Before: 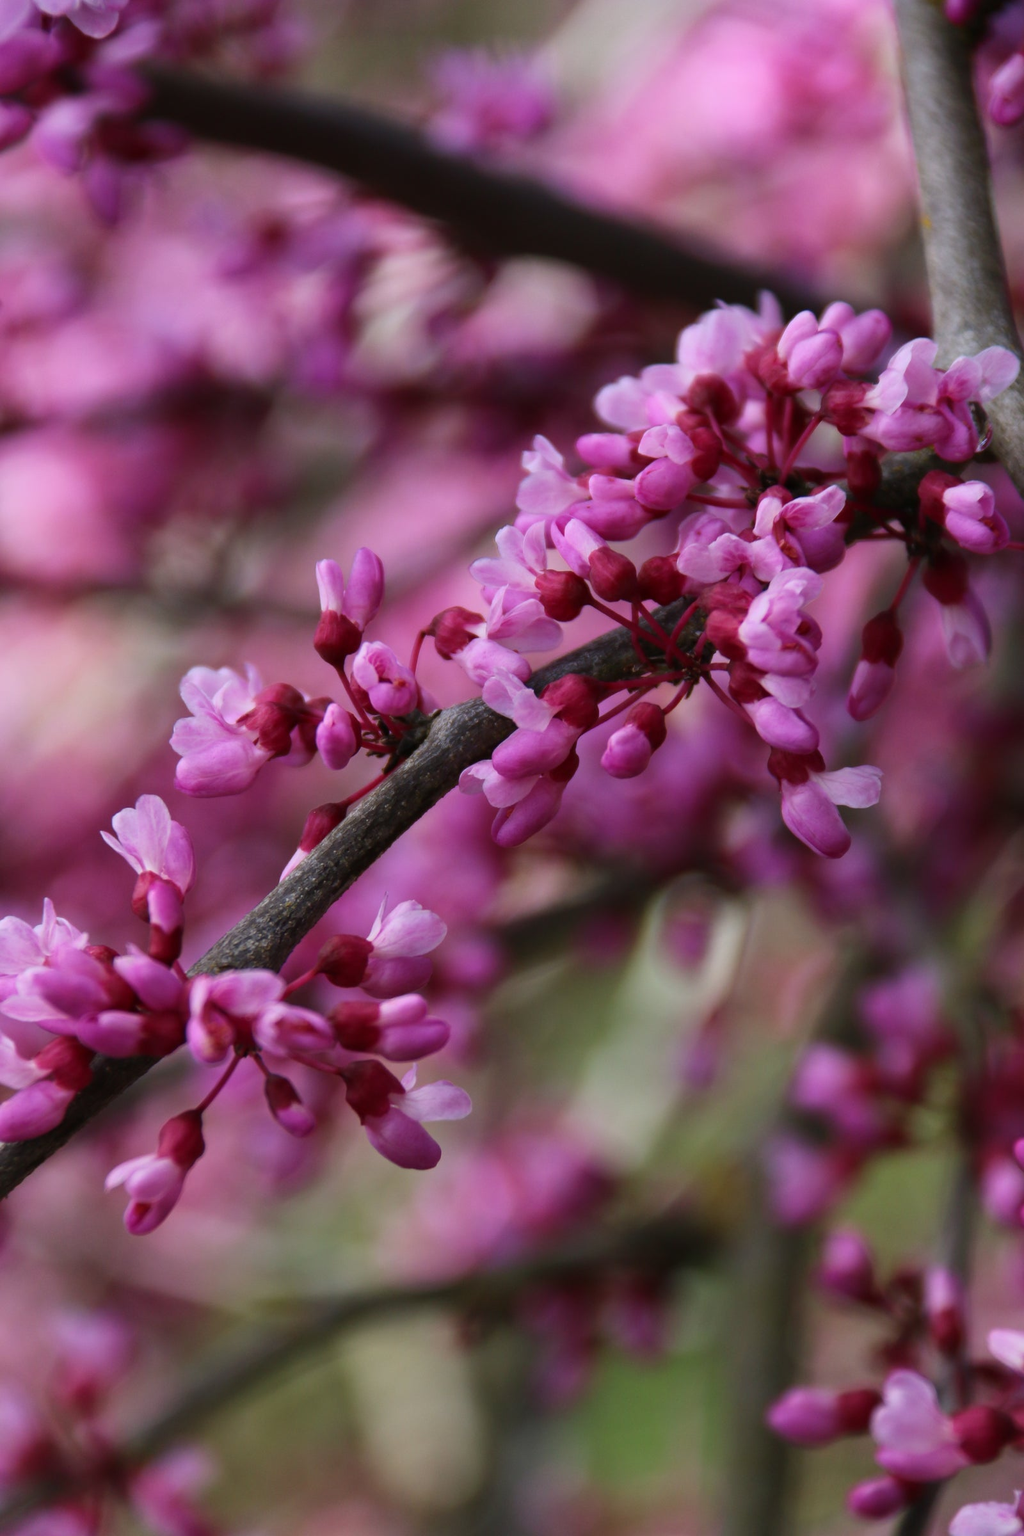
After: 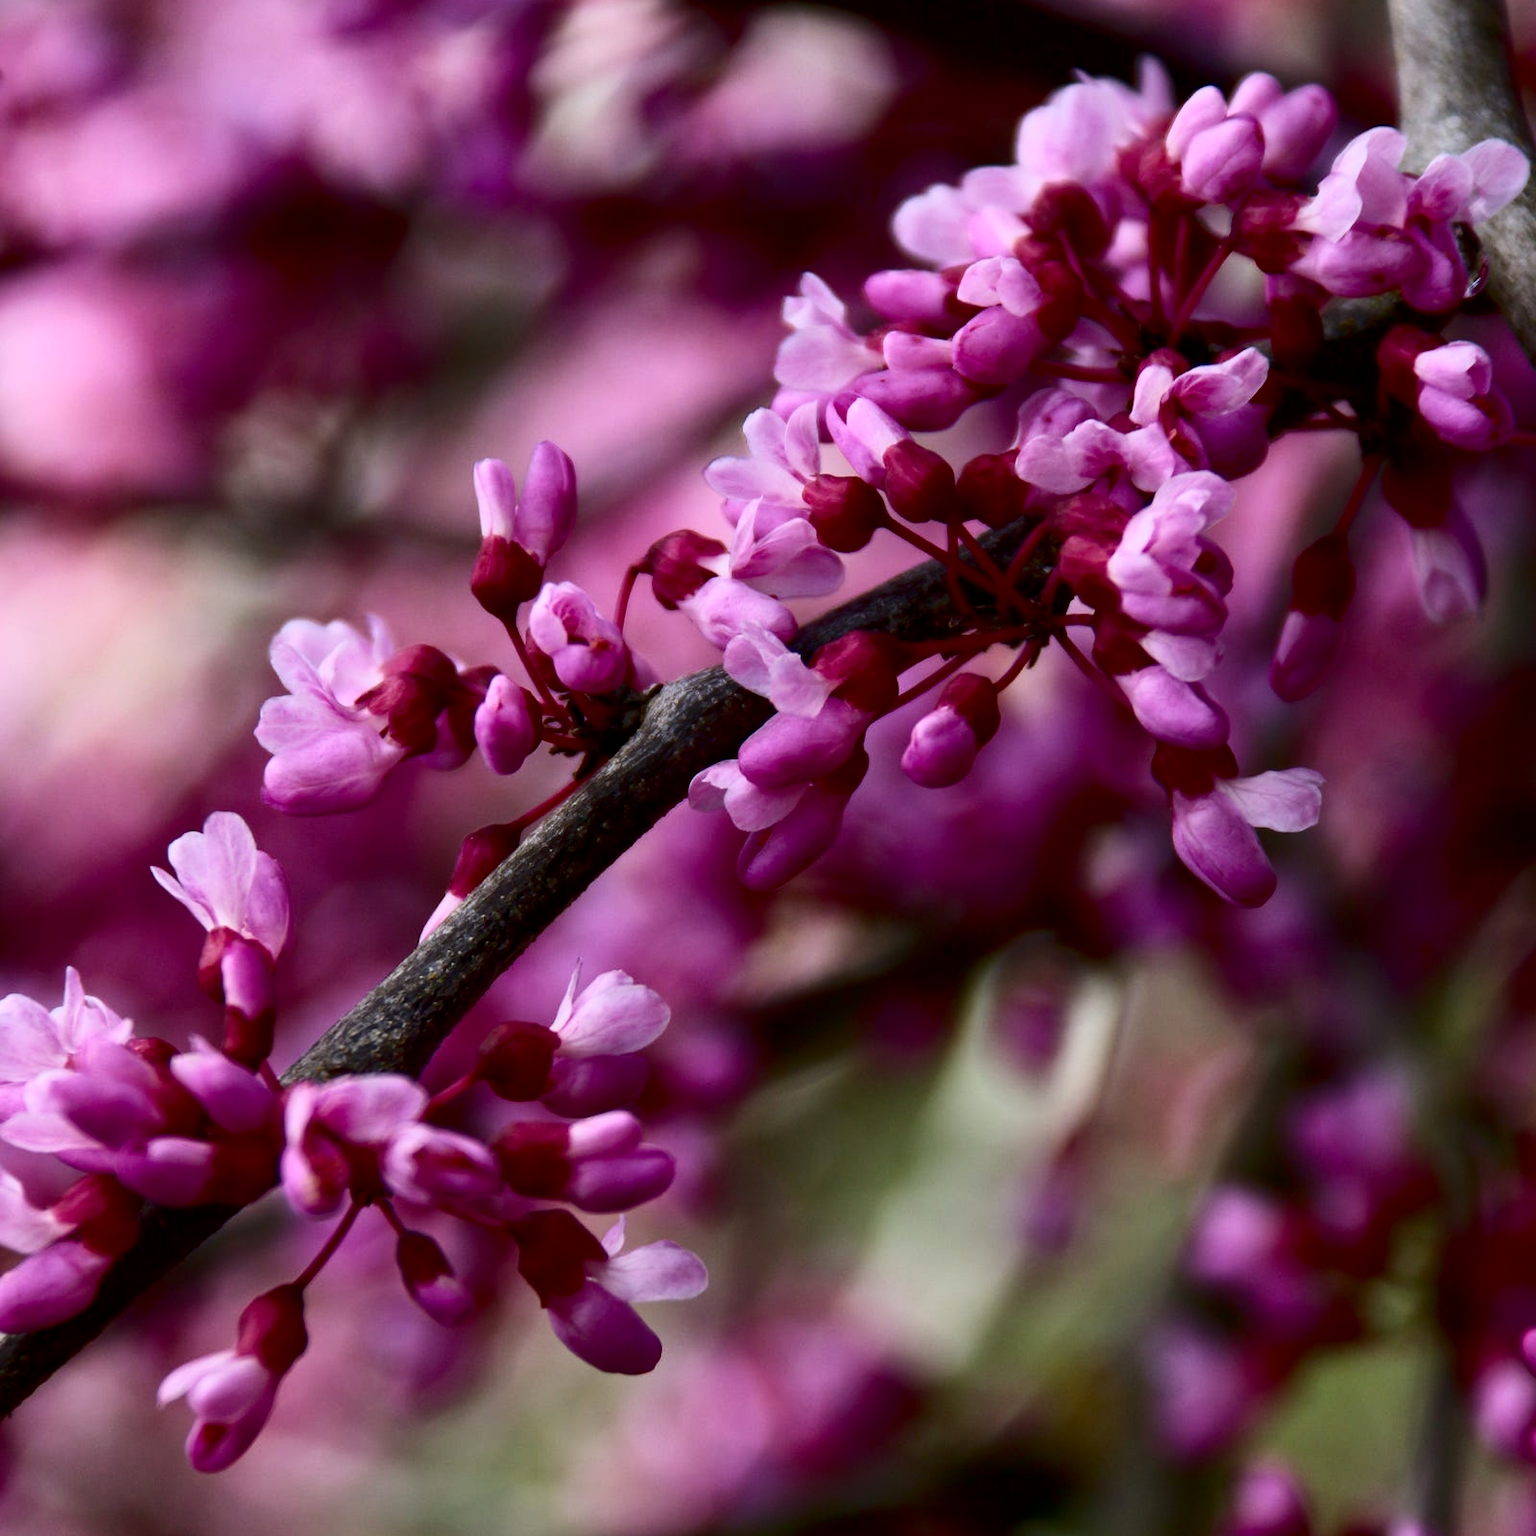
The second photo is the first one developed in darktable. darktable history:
exposure: black level correction 0.01, exposure 0.009 EV, compensate highlight preservation false
contrast brightness saturation: contrast 0.282
crop: top 16.522%, bottom 16.778%
